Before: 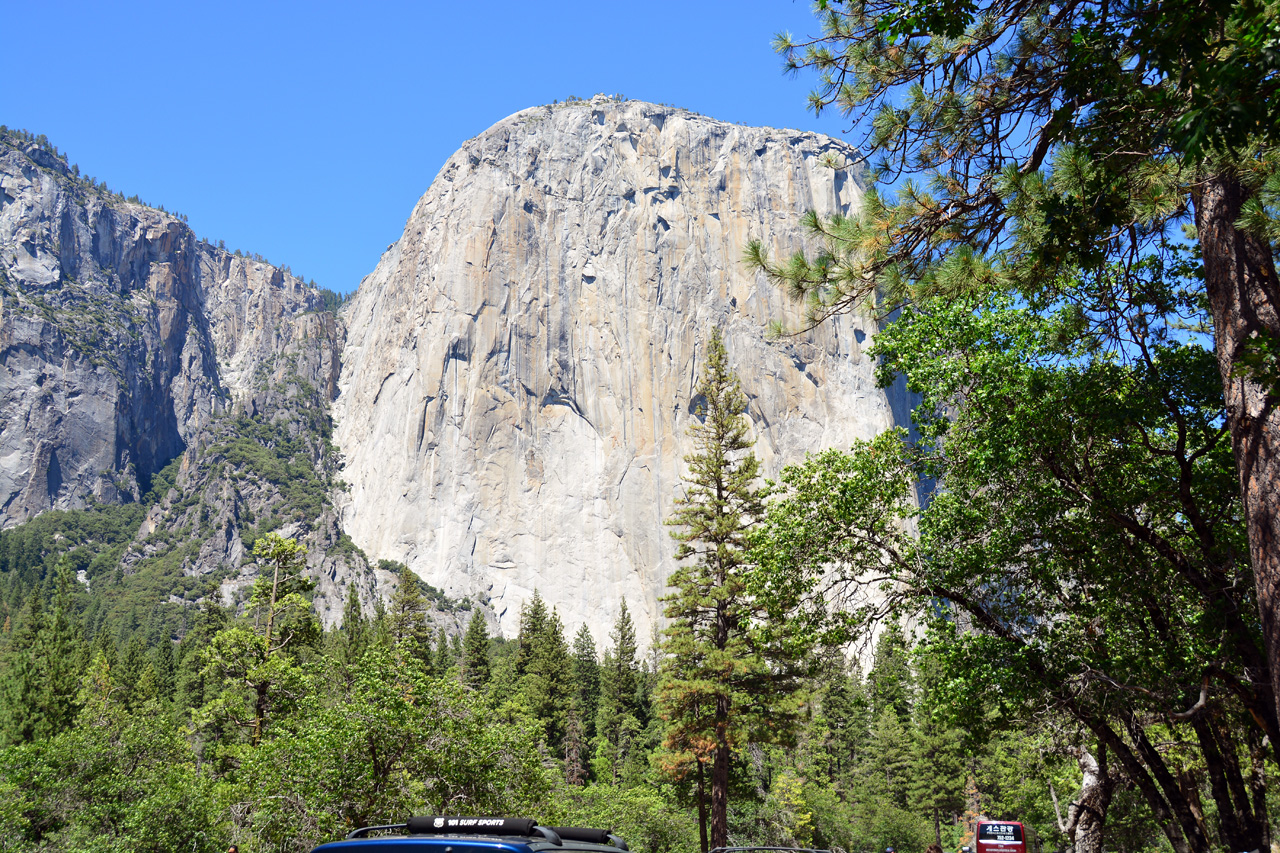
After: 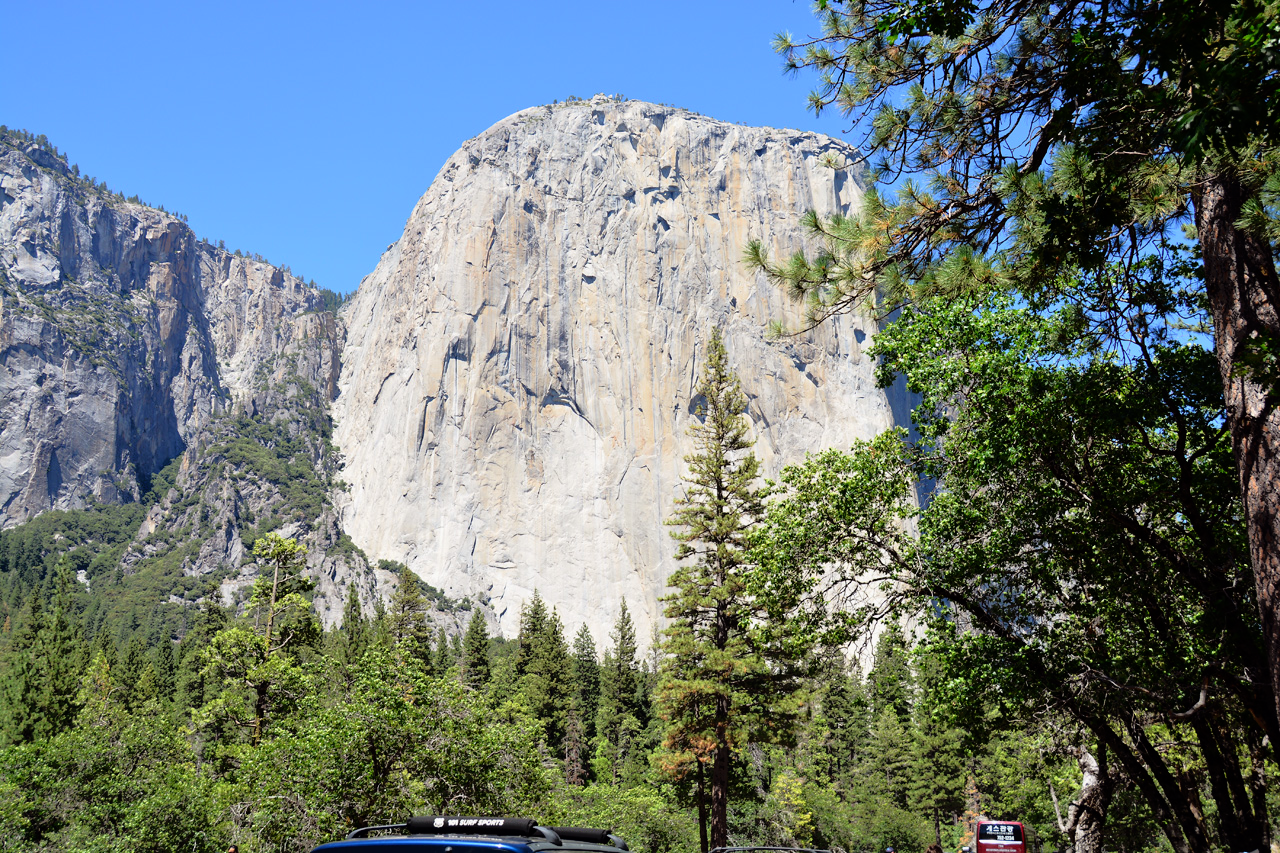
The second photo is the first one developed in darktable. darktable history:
tone equalizer: -8 EV -1.85 EV, -7 EV -1.18 EV, -6 EV -1.61 EV, edges refinement/feathering 500, mask exposure compensation -1.57 EV, preserve details no
